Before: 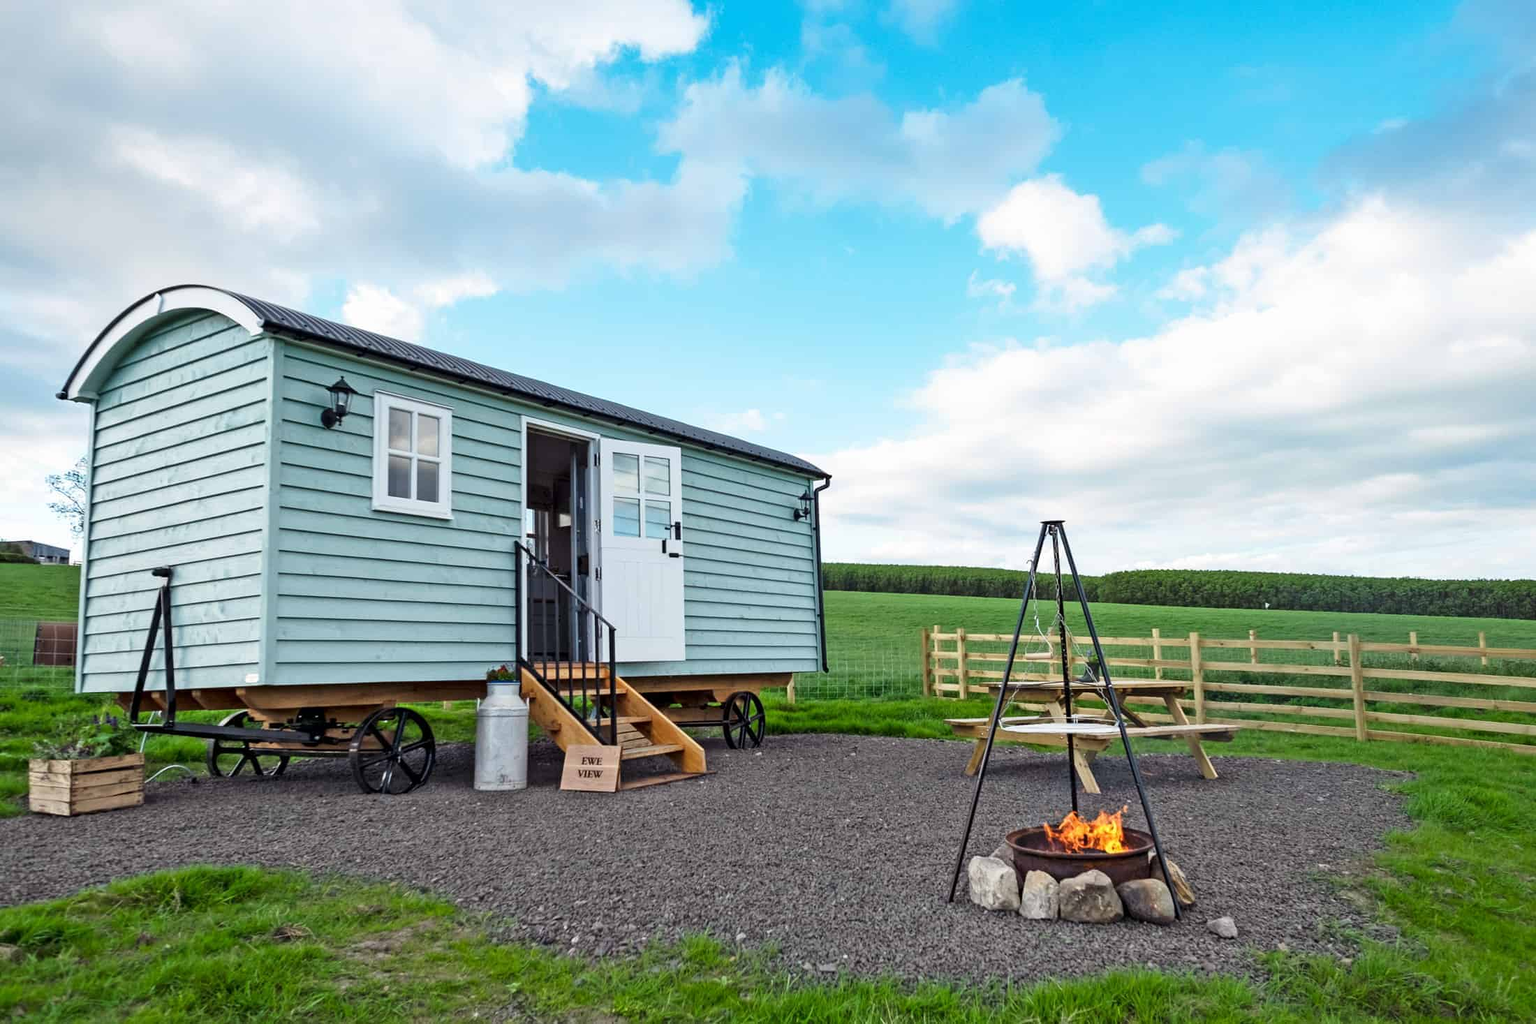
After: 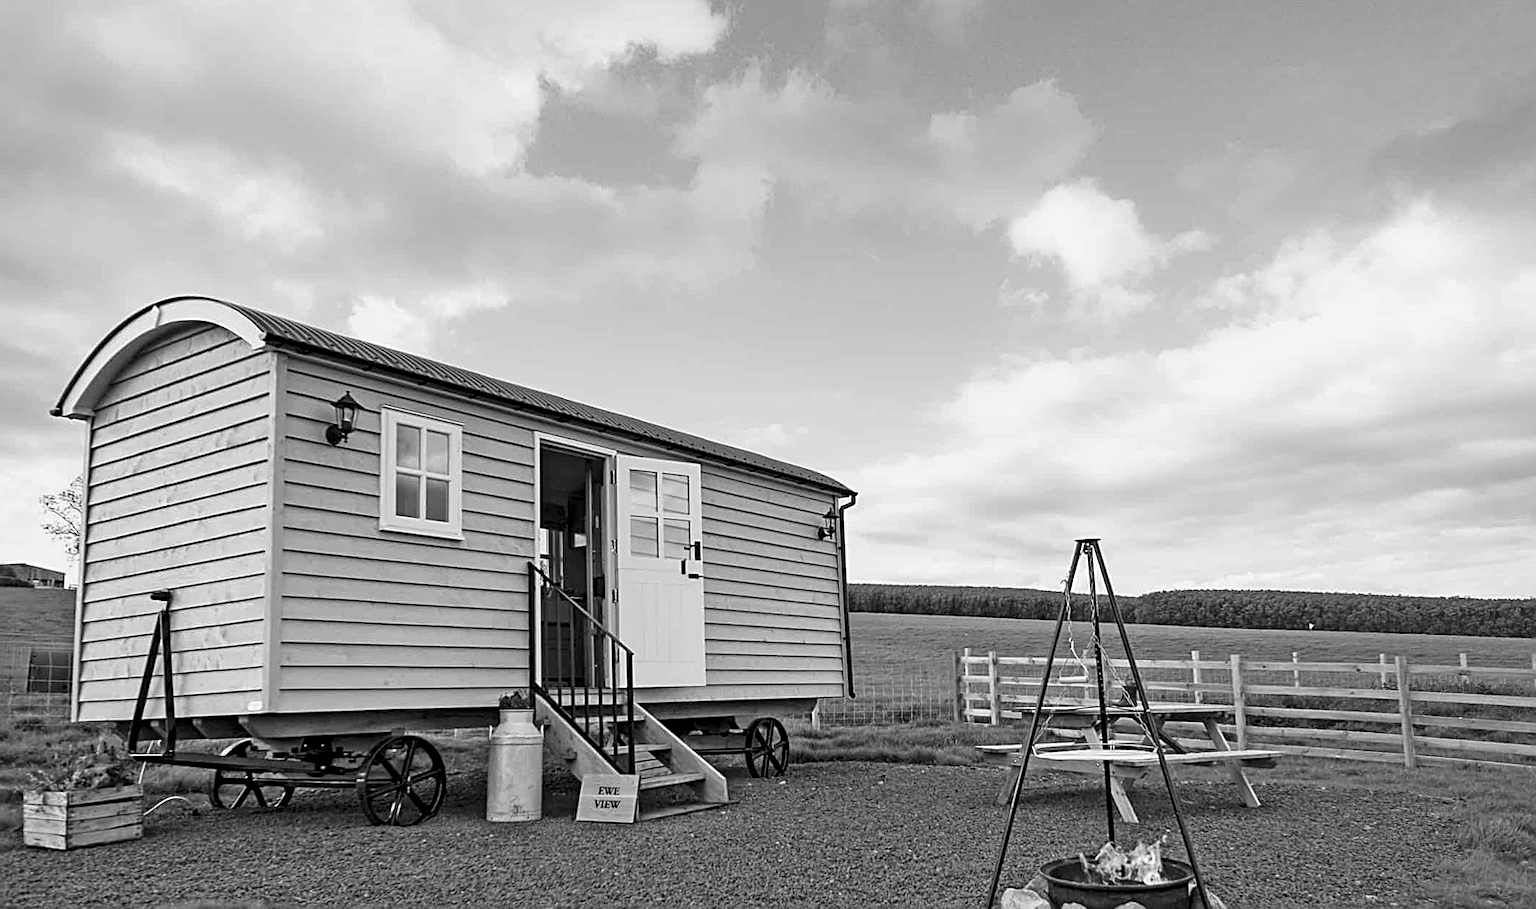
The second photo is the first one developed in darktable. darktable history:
sharpen: radius 2.584, amount 0.688
monochrome: a 30.25, b 92.03
crop and rotate: angle 0.2°, left 0.275%, right 3.127%, bottom 14.18%
local contrast: highlights 100%, shadows 100%, detail 120%, midtone range 0.2
